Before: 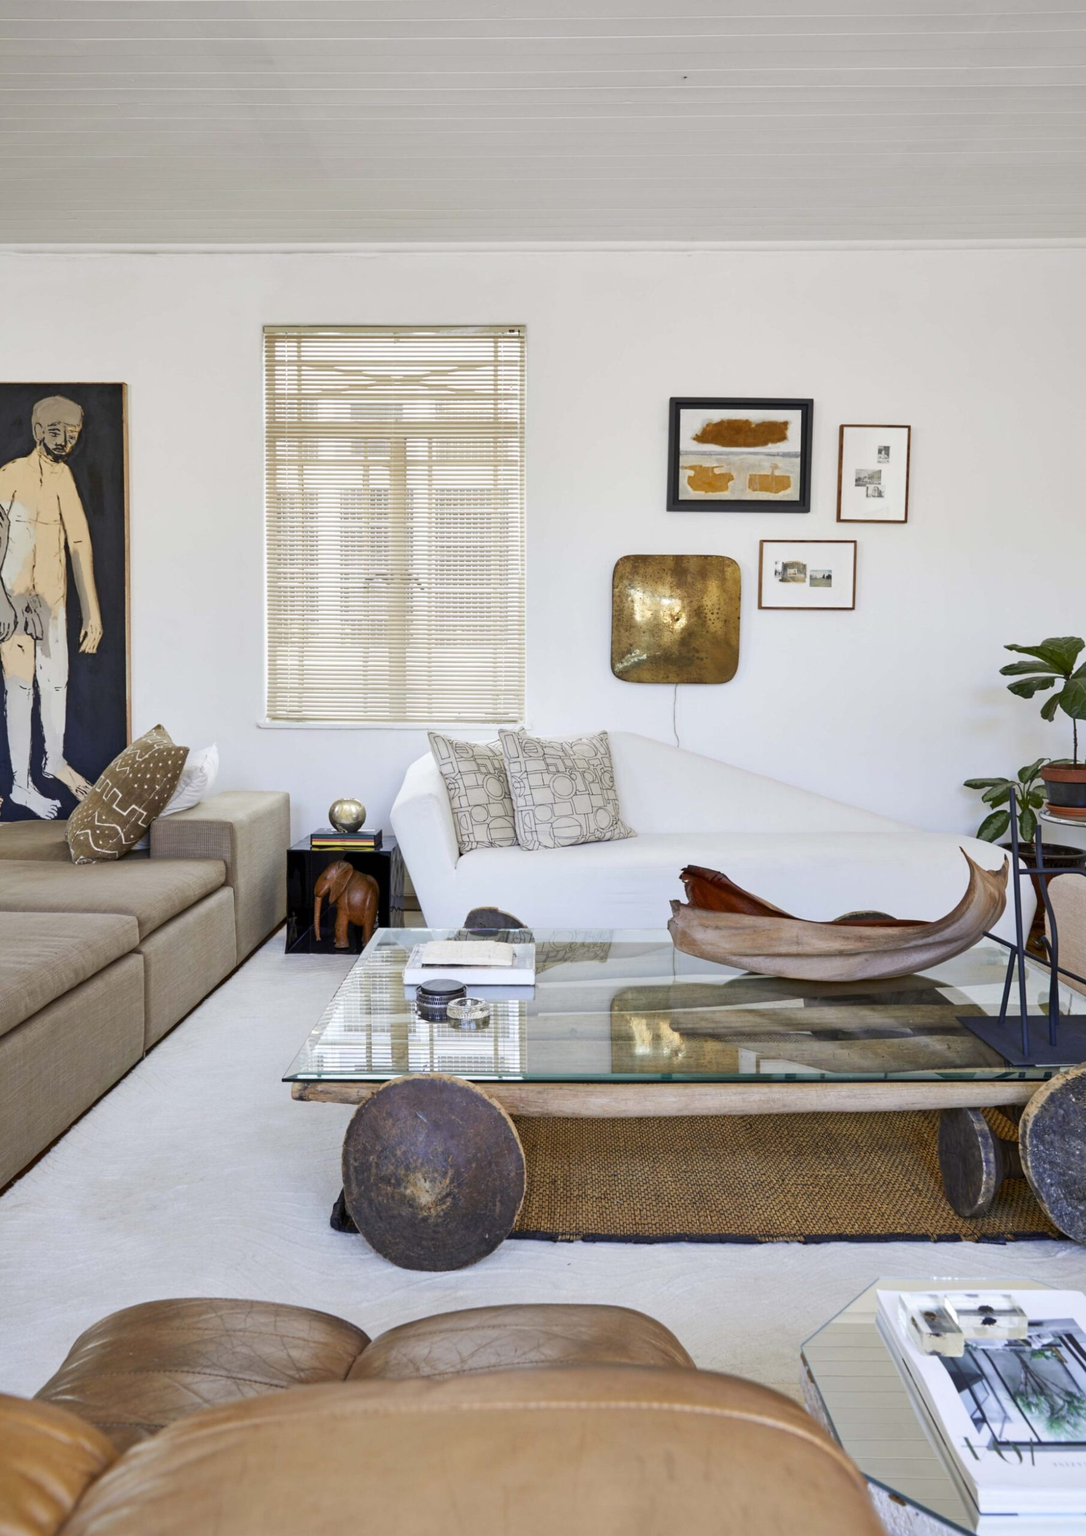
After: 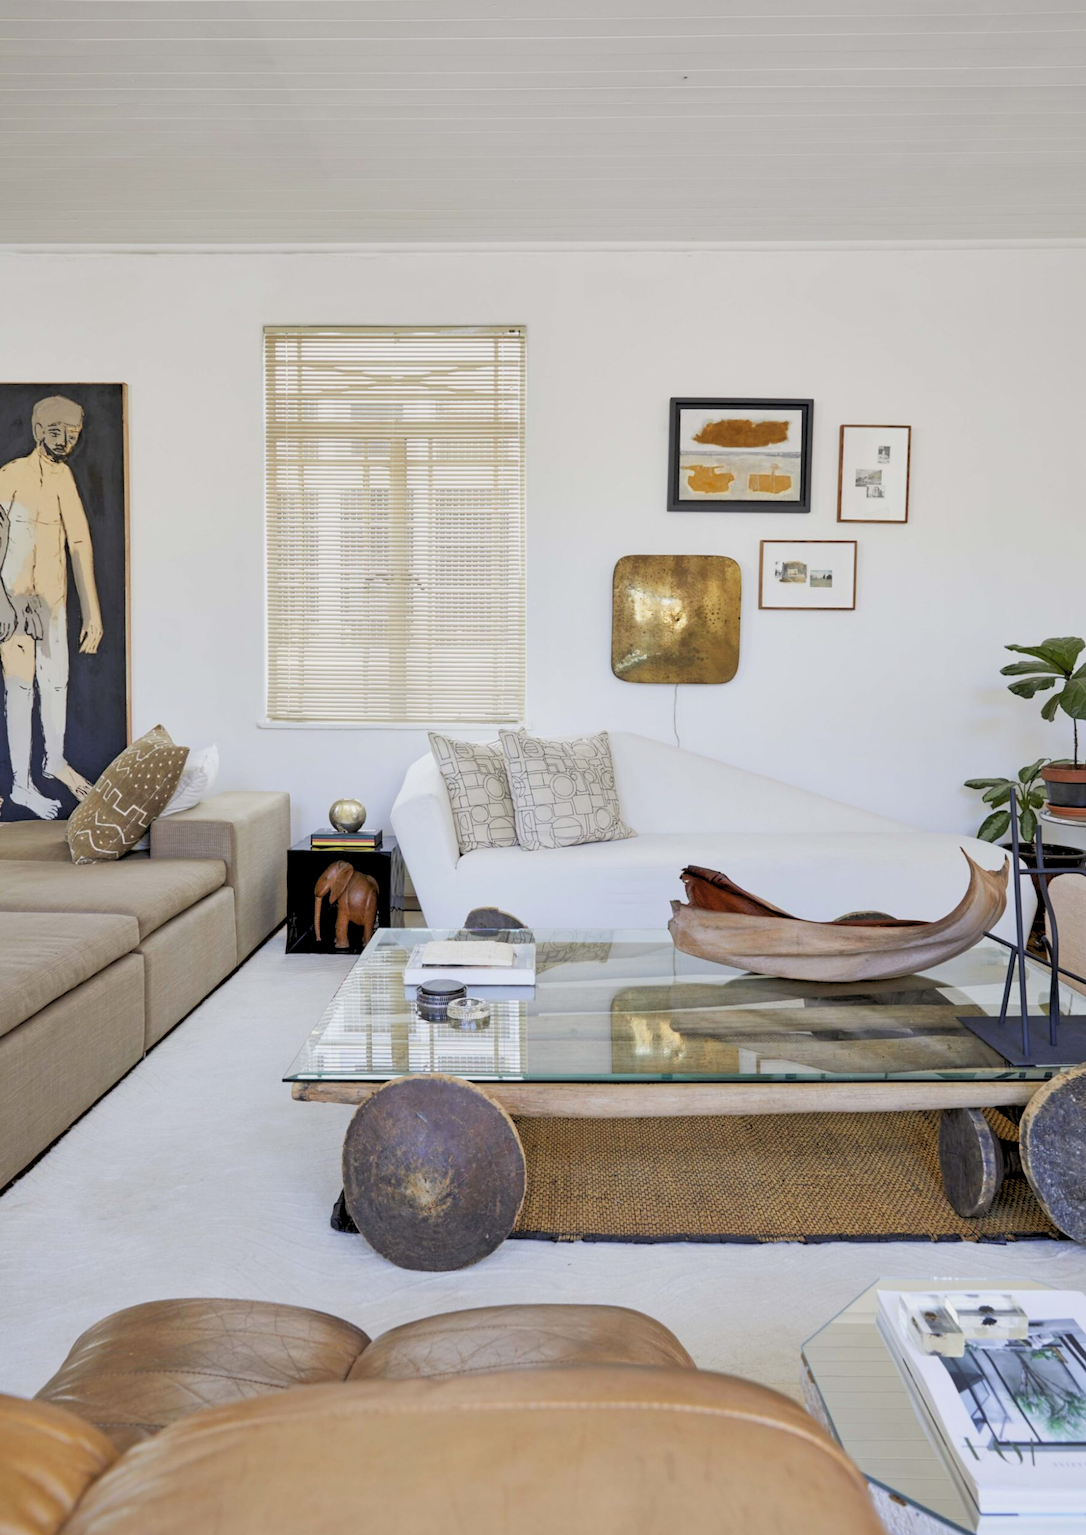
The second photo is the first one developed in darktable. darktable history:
rgb levels: preserve colors sum RGB, levels [[0.038, 0.433, 0.934], [0, 0.5, 1], [0, 0.5, 1]]
exposure: black level correction -0.003, exposure 0.04 EV, compensate highlight preservation false
